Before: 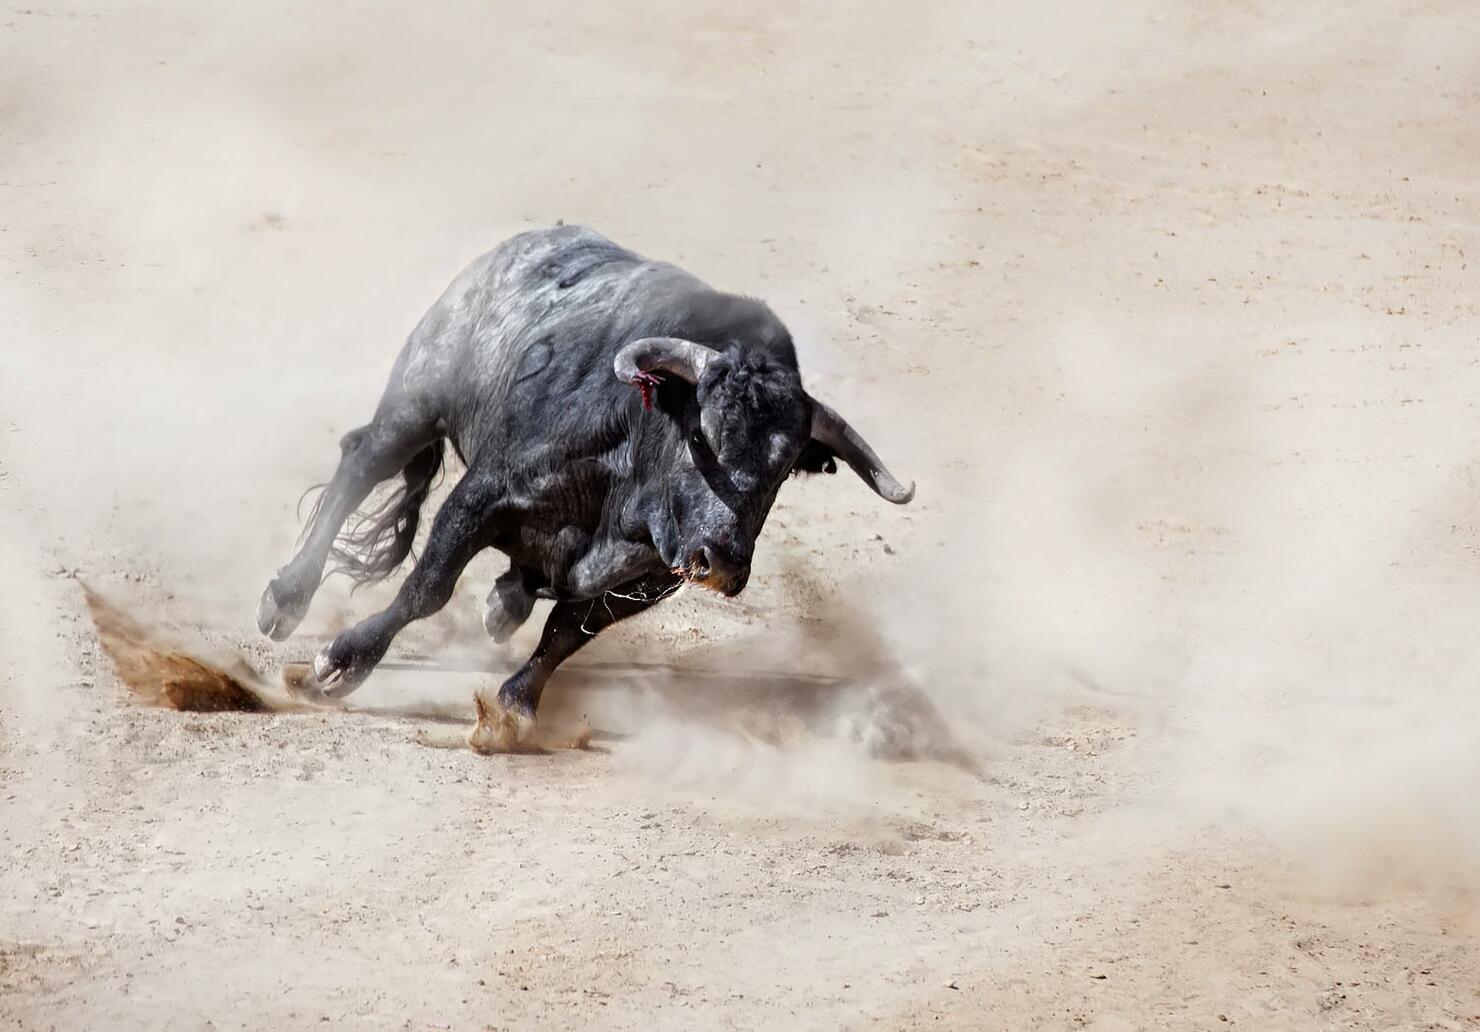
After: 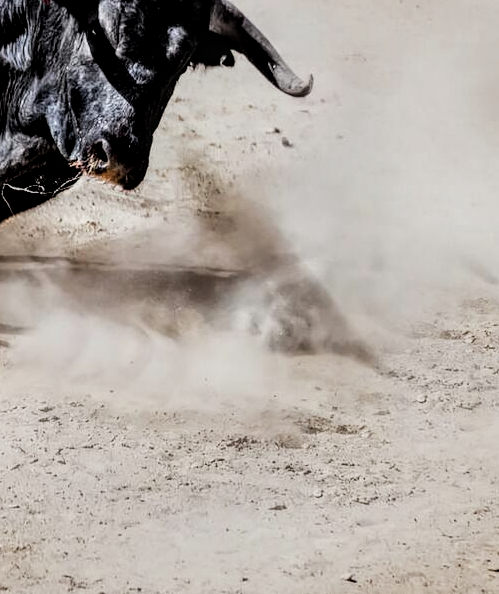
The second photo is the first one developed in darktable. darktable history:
exposure: exposure 0.018 EV, compensate exposure bias true, compensate highlight preservation false
local contrast: detail 150%
crop: left 40.719%, top 39.533%, right 25.56%, bottom 2.906%
filmic rgb: black relative exposure -5.13 EV, white relative exposure 3.97 EV, hardness 2.89, contrast 1.298, highlights saturation mix -30.64%
shadows and highlights: shadows 48.15, highlights -40.88, soften with gaussian
